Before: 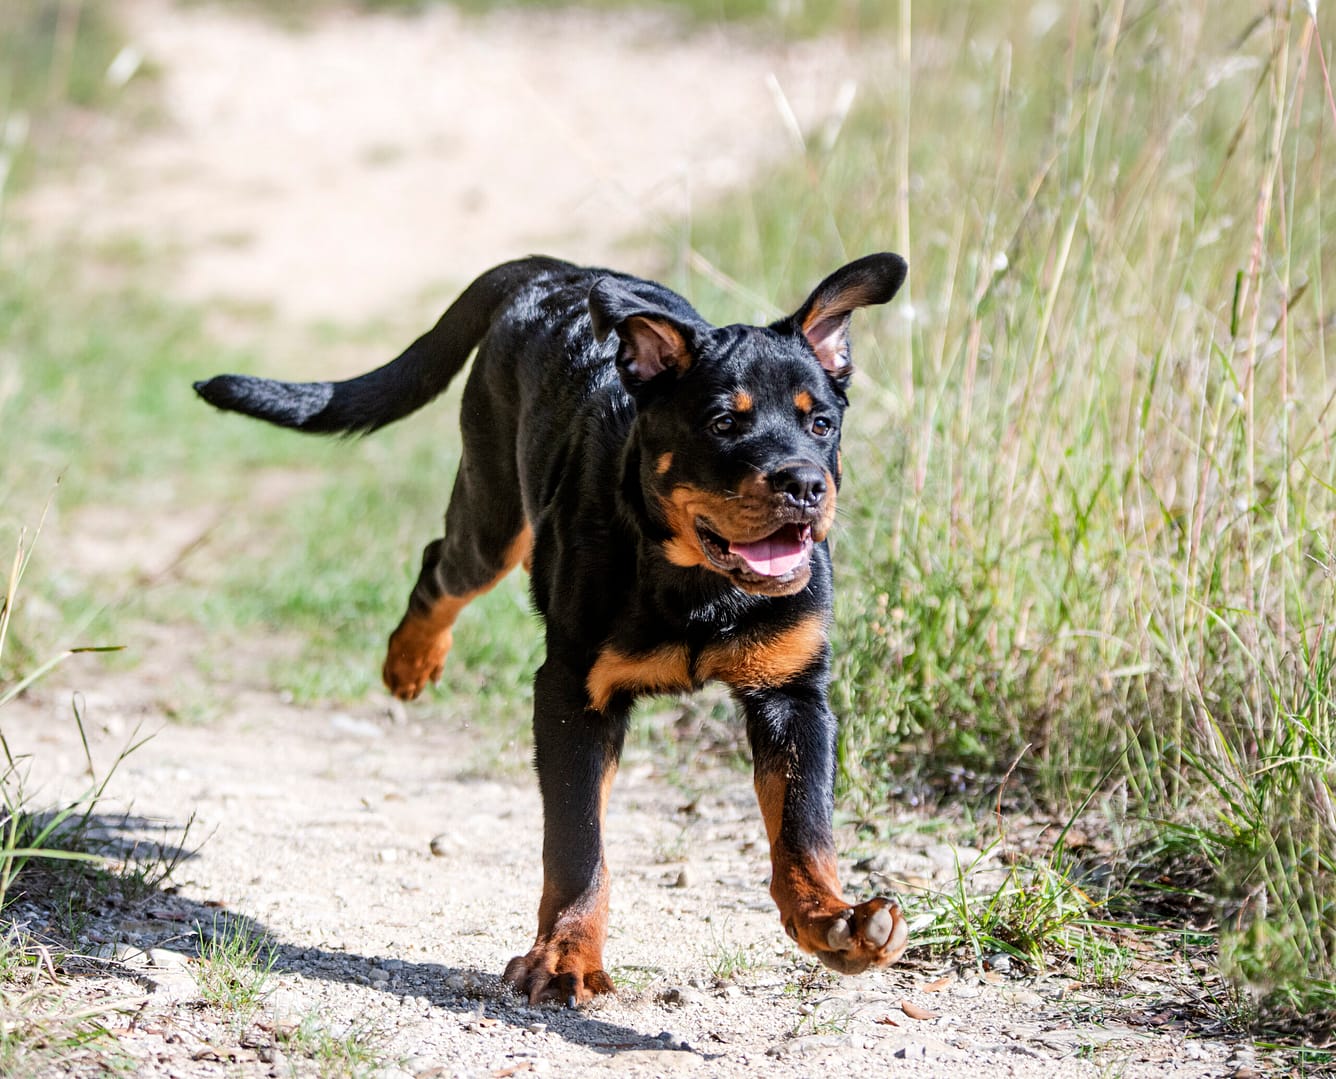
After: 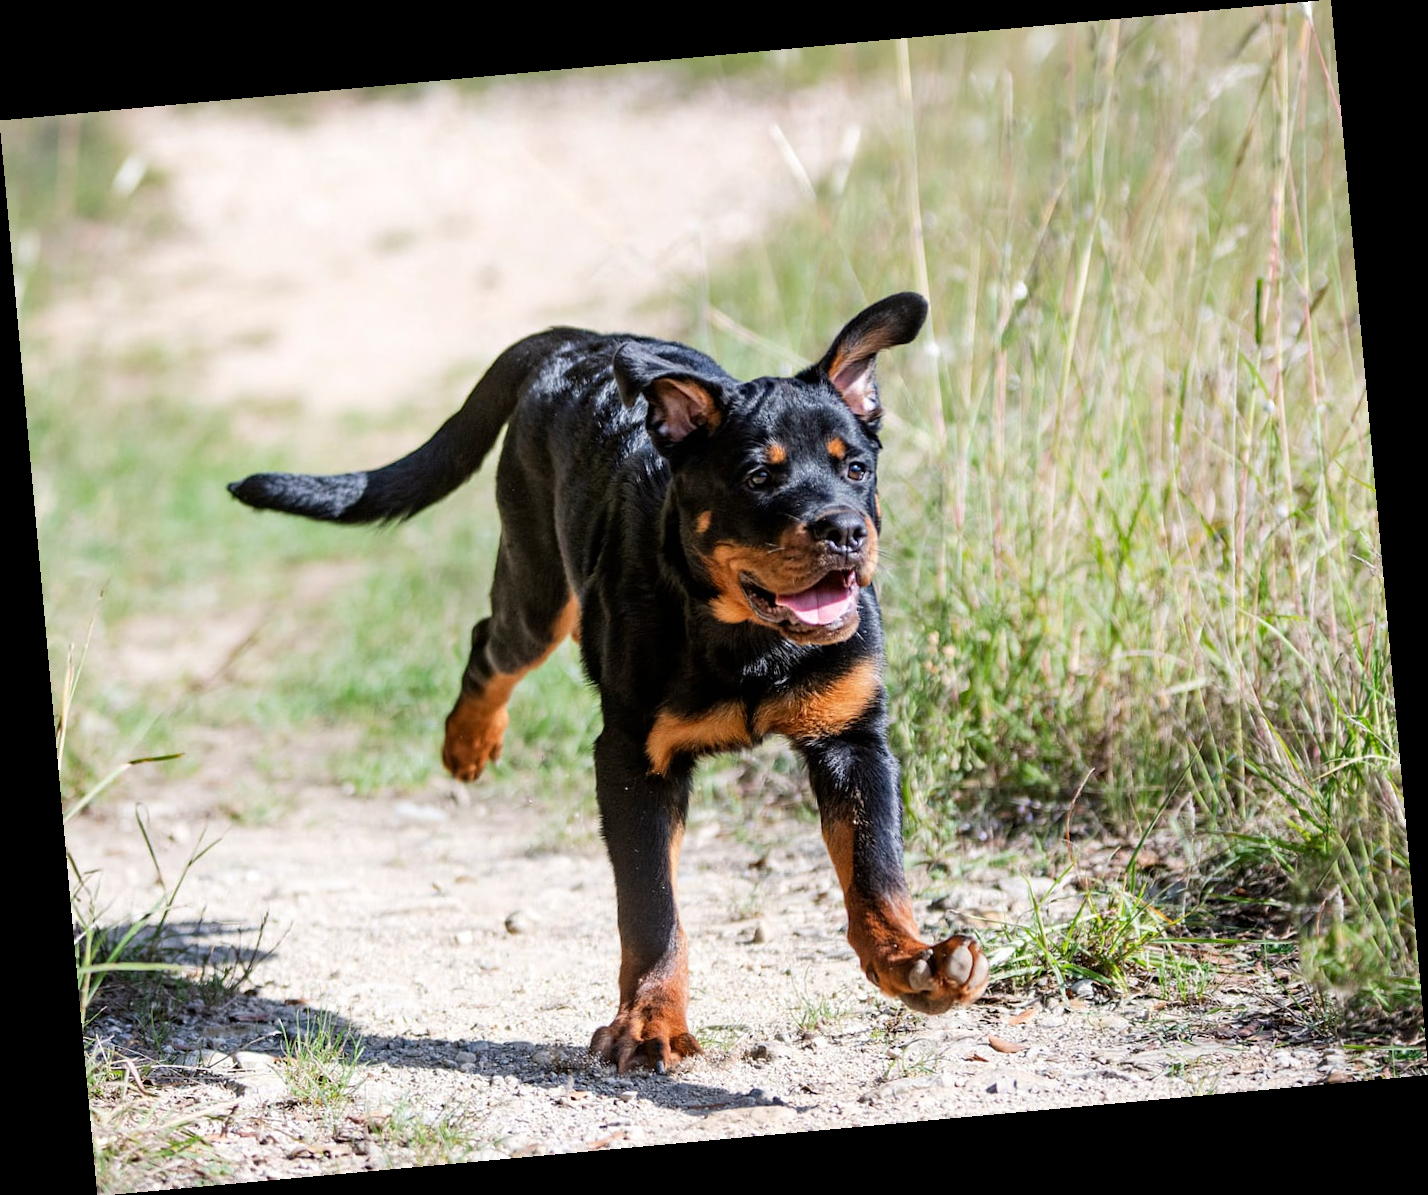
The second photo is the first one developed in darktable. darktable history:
base curve: preserve colors none
rotate and perspective: rotation -5.2°, automatic cropping off
